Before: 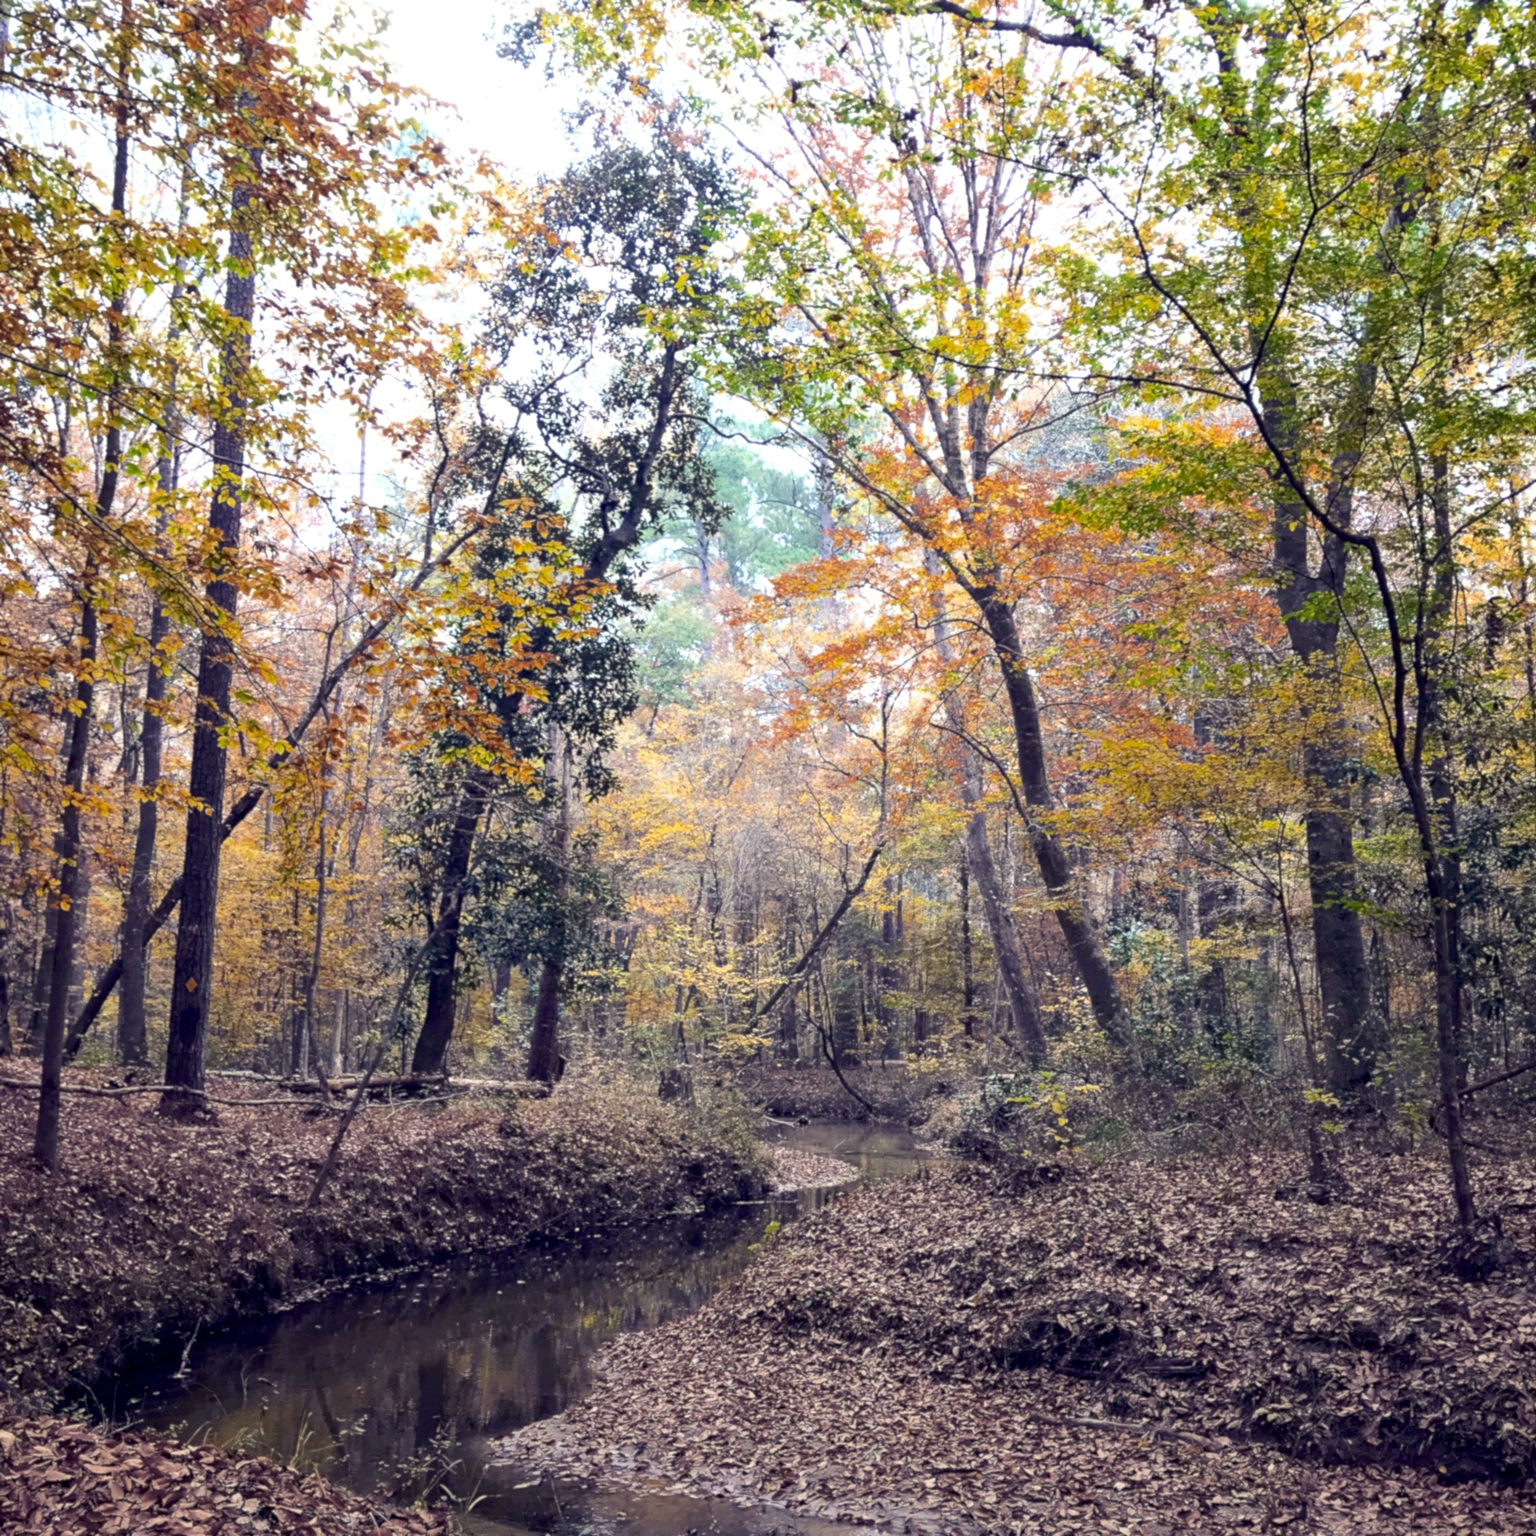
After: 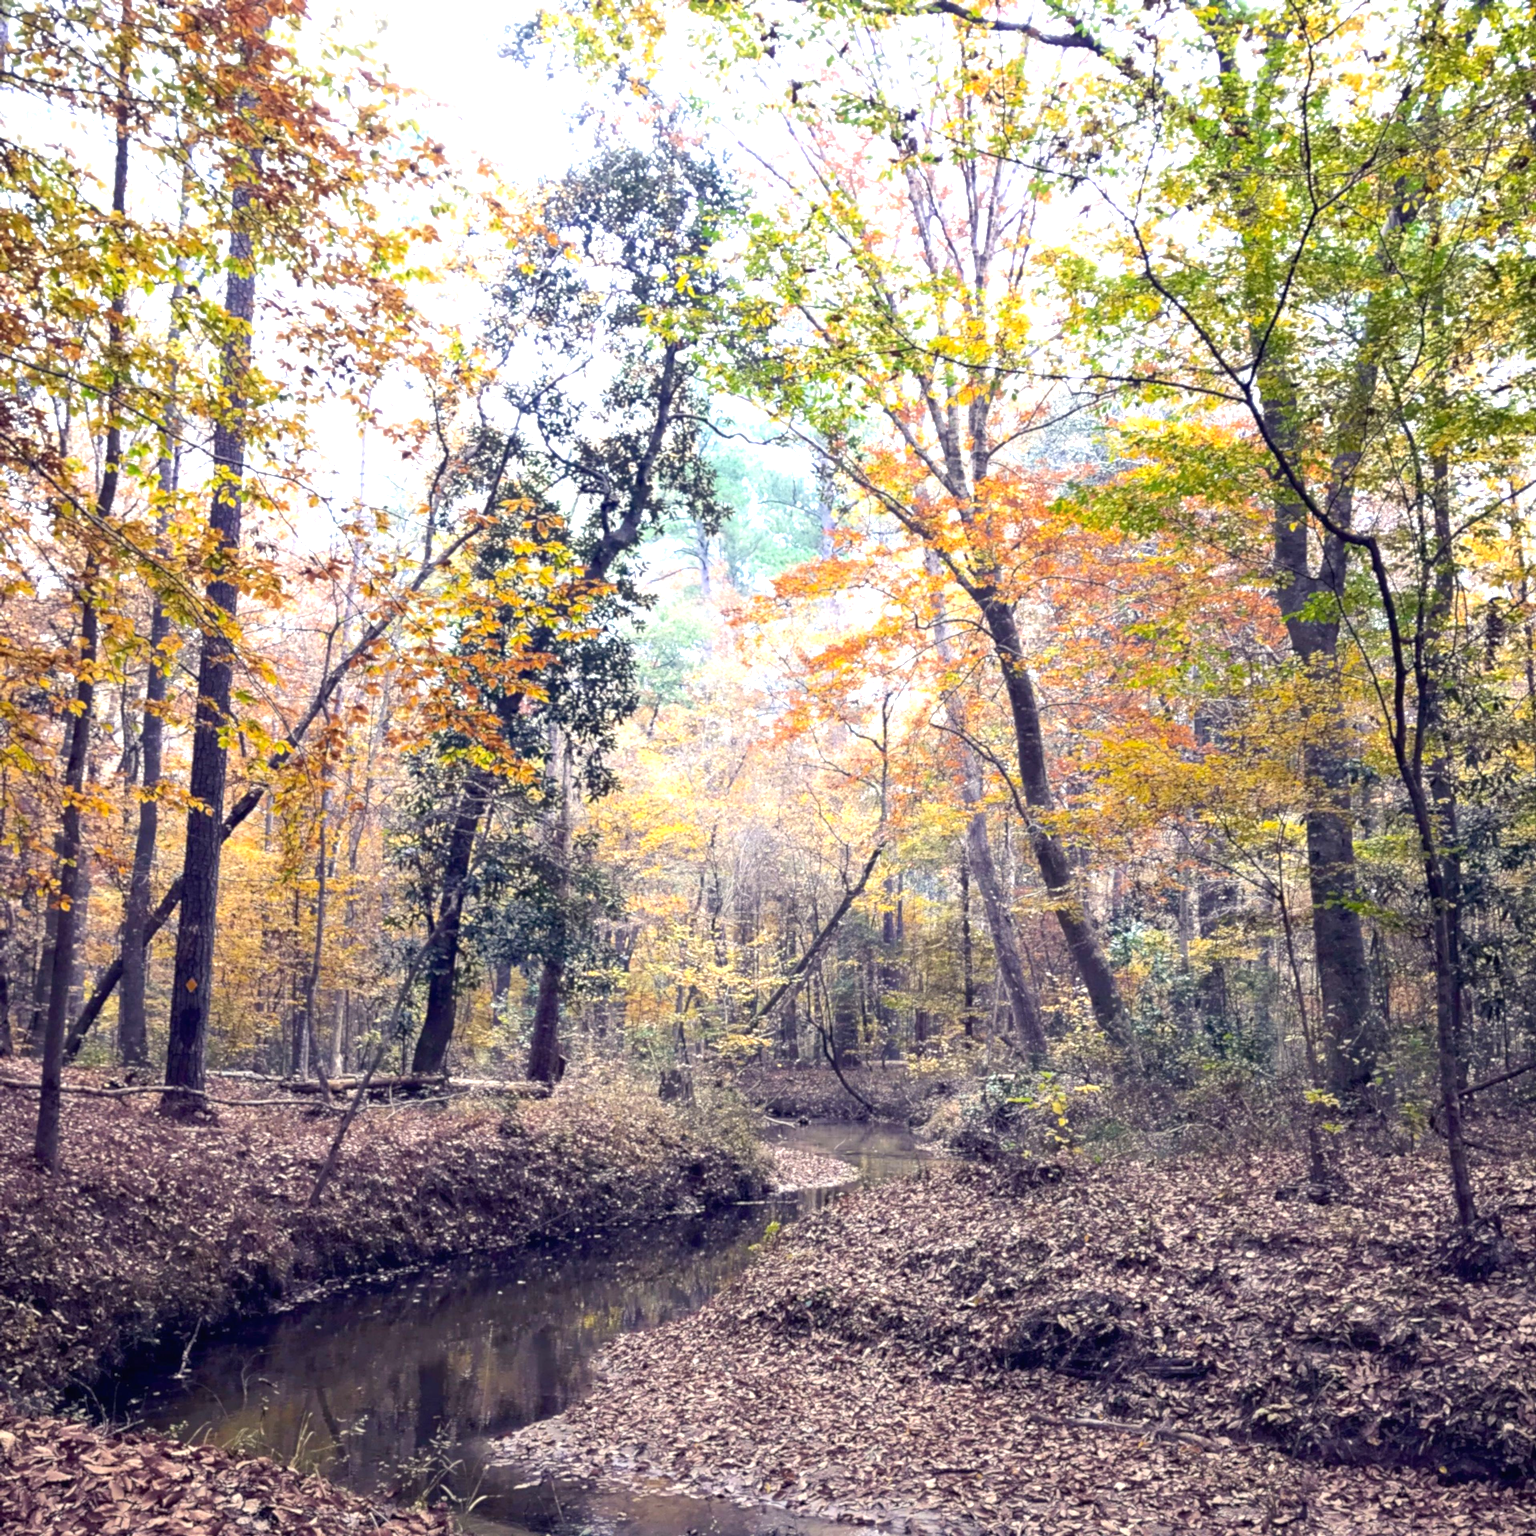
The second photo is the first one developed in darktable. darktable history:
exposure: black level correction 0, exposure 0.697 EV, compensate exposure bias true, compensate highlight preservation false
local contrast: mode bilateral grid, contrast 100, coarseness 100, detail 93%, midtone range 0.2
